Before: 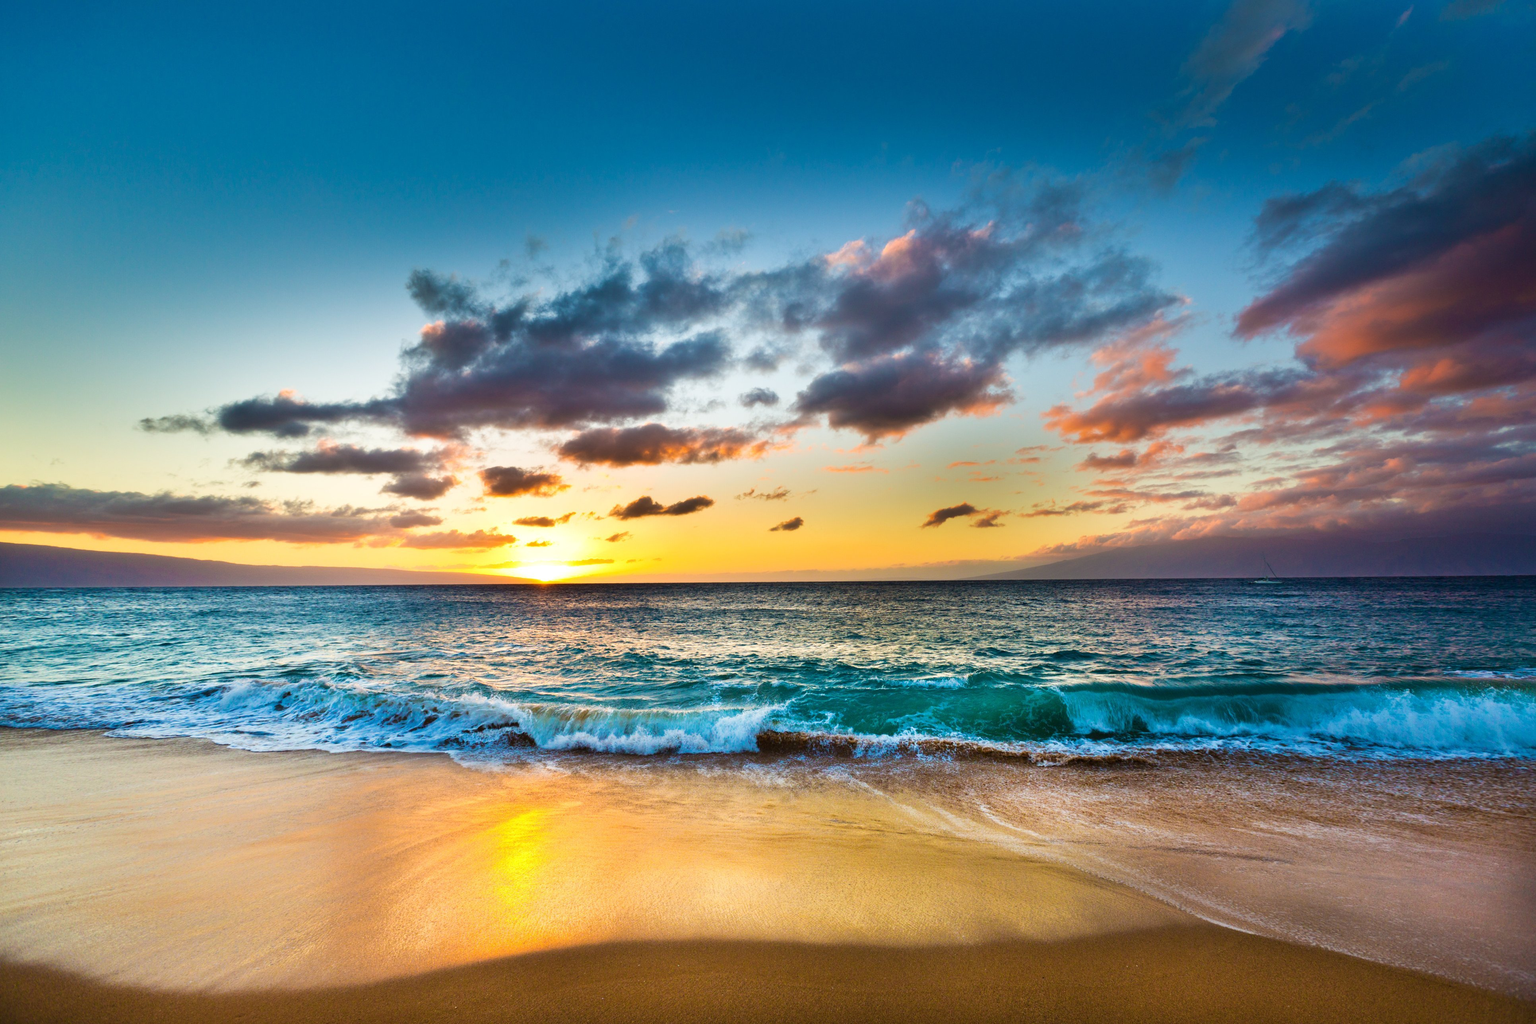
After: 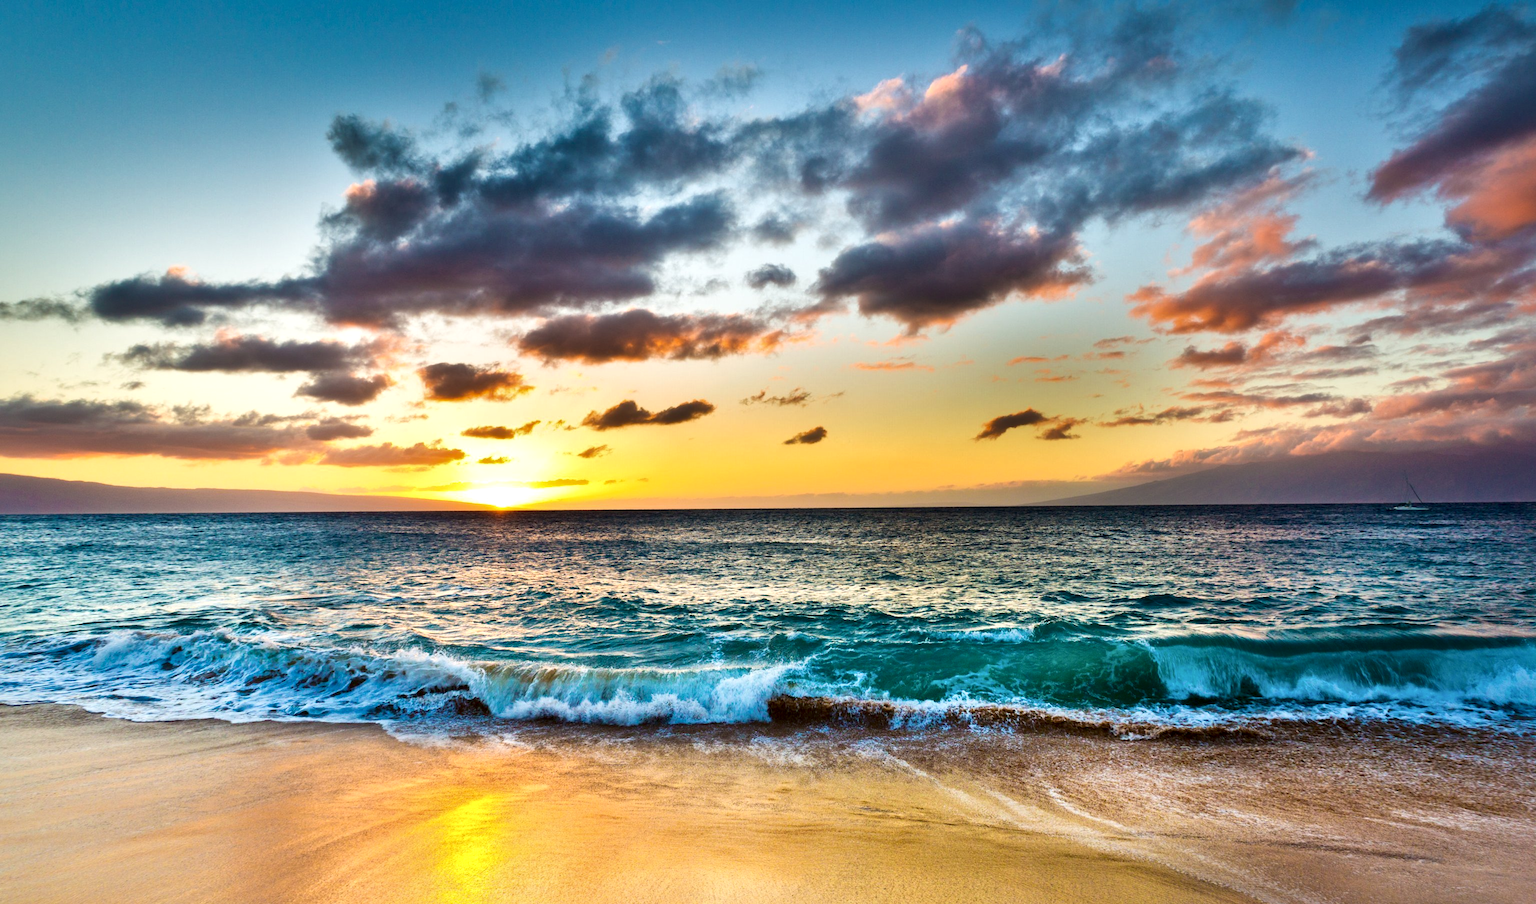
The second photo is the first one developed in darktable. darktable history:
local contrast: mode bilateral grid, contrast 25, coarseness 61, detail 151%, midtone range 0.2
crop: left 9.526%, top 17.43%, right 10.963%, bottom 12.346%
